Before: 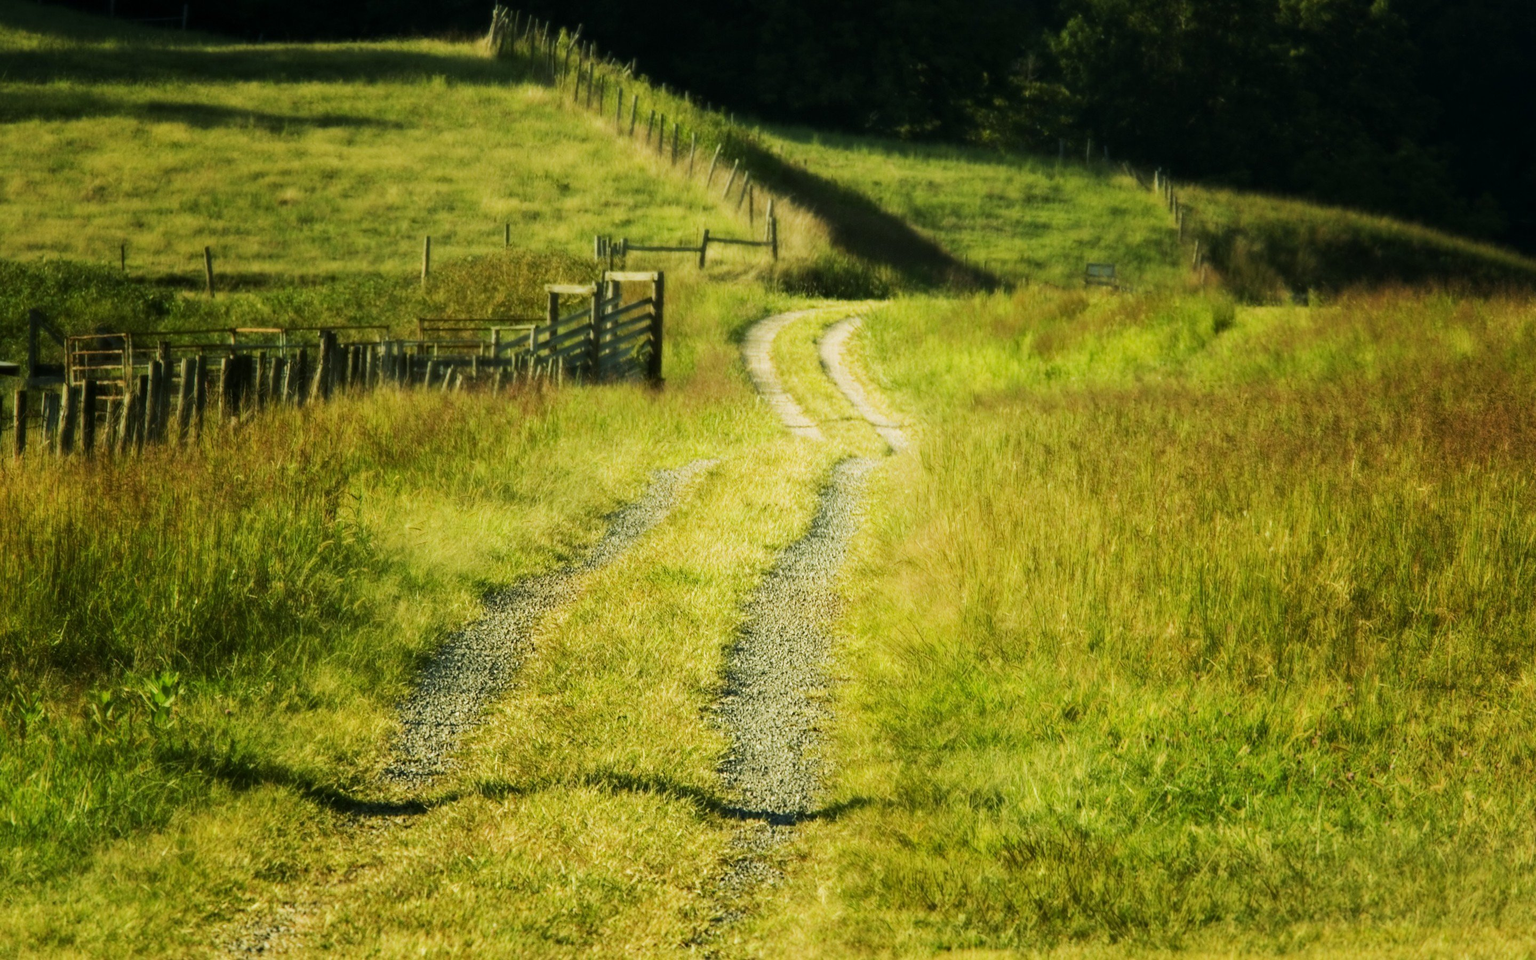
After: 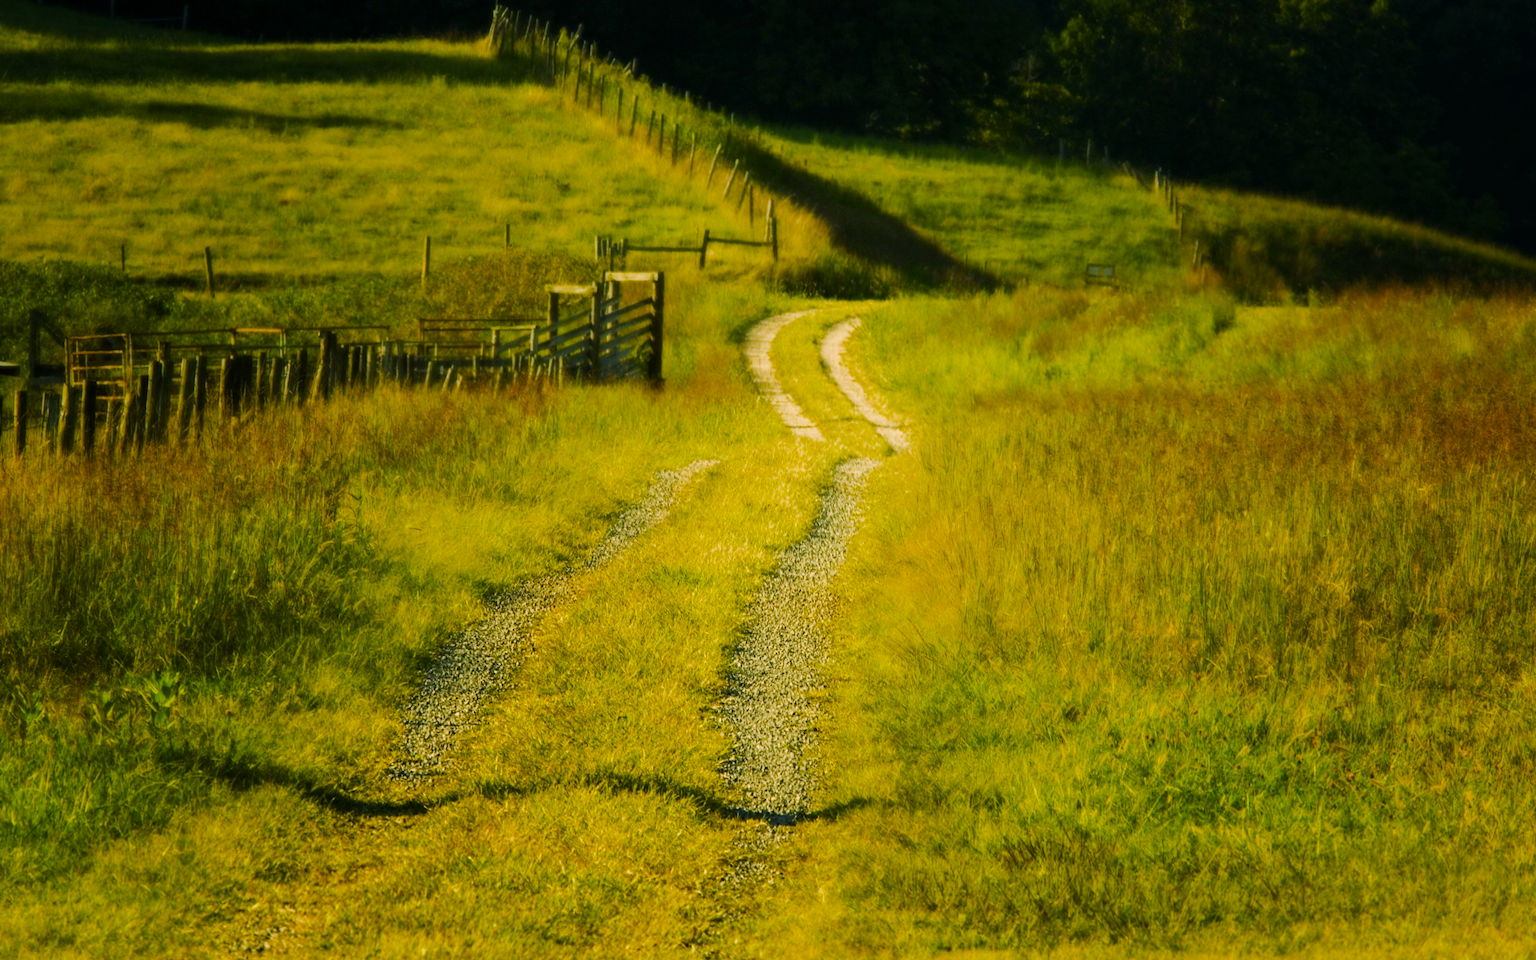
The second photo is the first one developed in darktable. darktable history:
color balance rgb: shadows lift › chroma 1.042%, shadows lift › hue 28.87°, highlights gain › chroma 2.907%, highlights gain › hue 60.29°, perceptual saturation grading › global saturation 19.531%, global vibrance 16.755%, saturation formula JzAzBz (2021)
